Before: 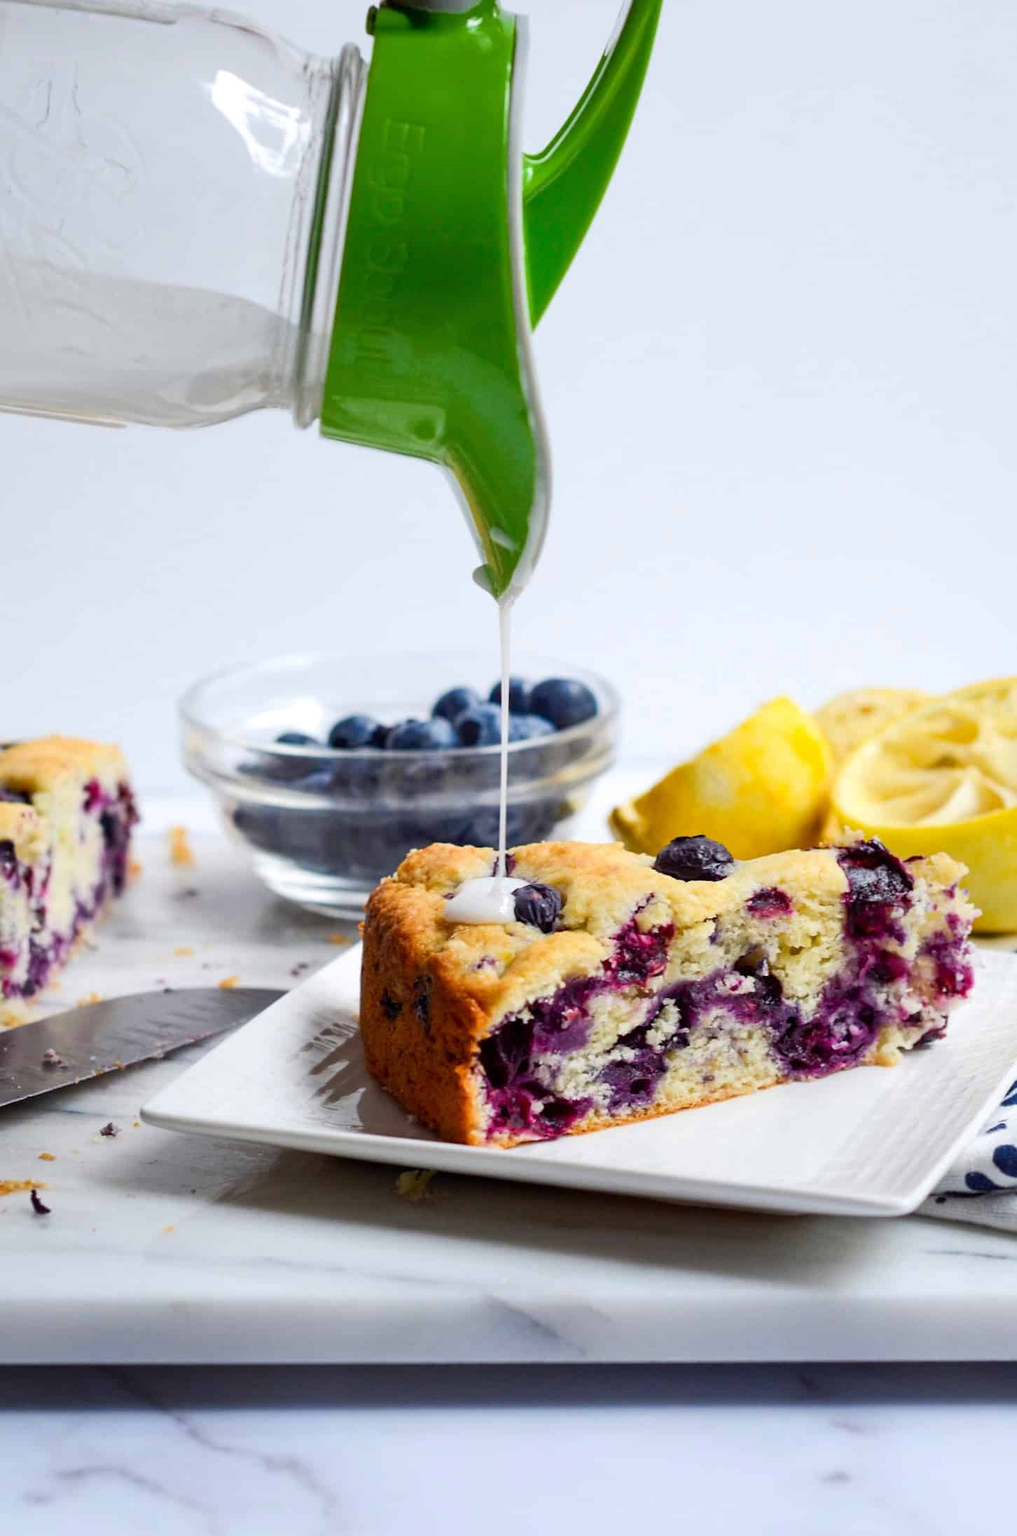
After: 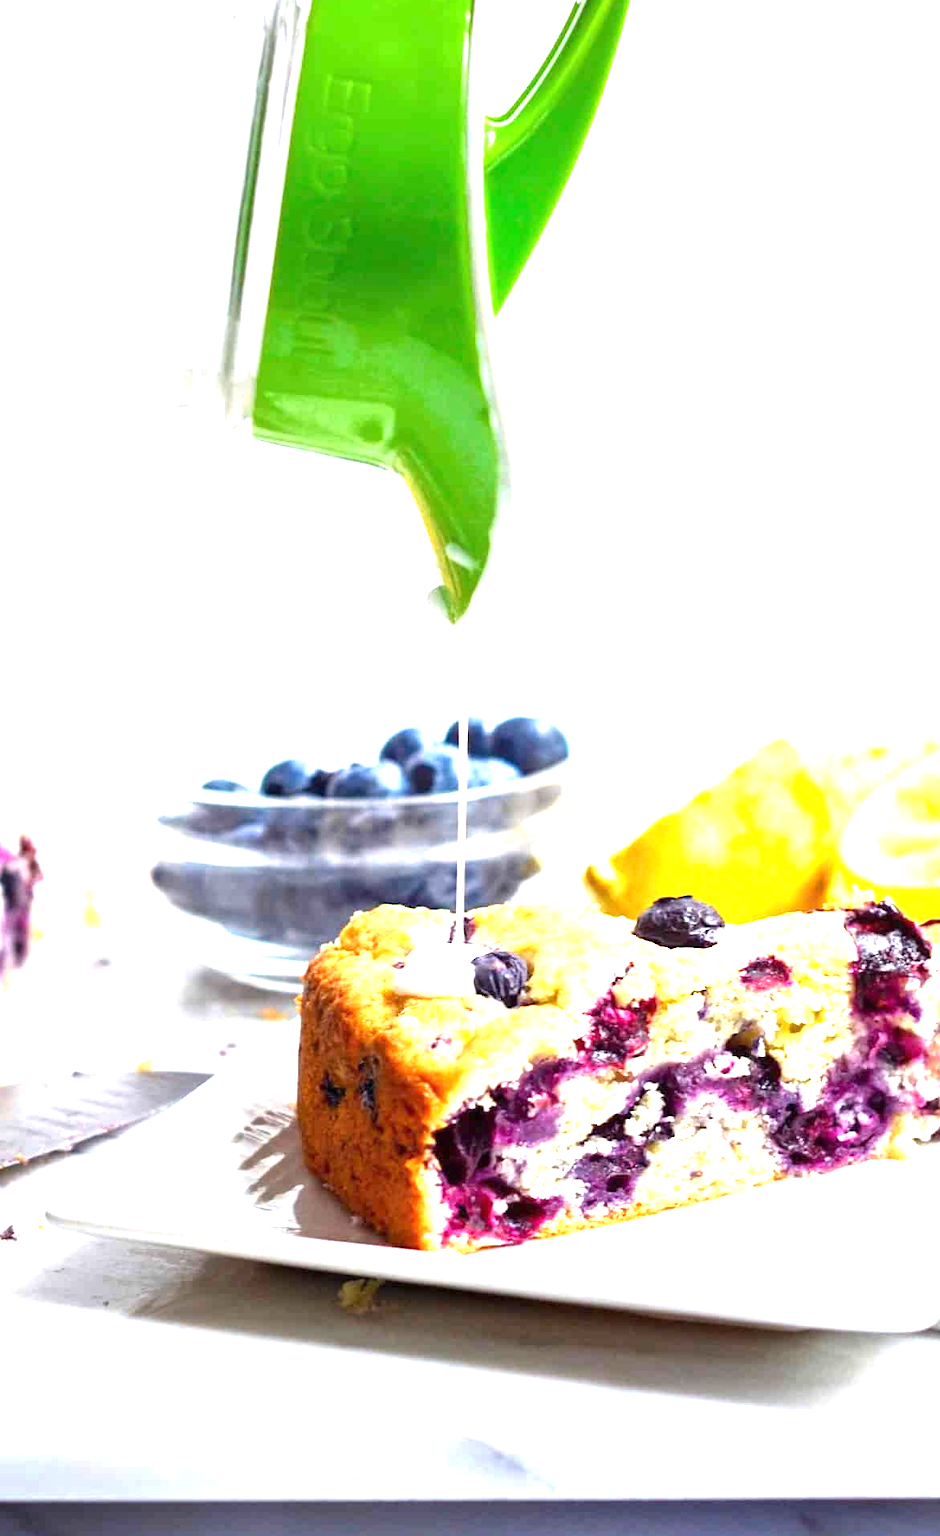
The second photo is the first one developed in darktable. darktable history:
exposure: black level correction 0, exposure 1.738 EV, compensate highlight preservation false
crop: left 9.961%, top 3.469%, right 9.292%, bottom 9.194%
